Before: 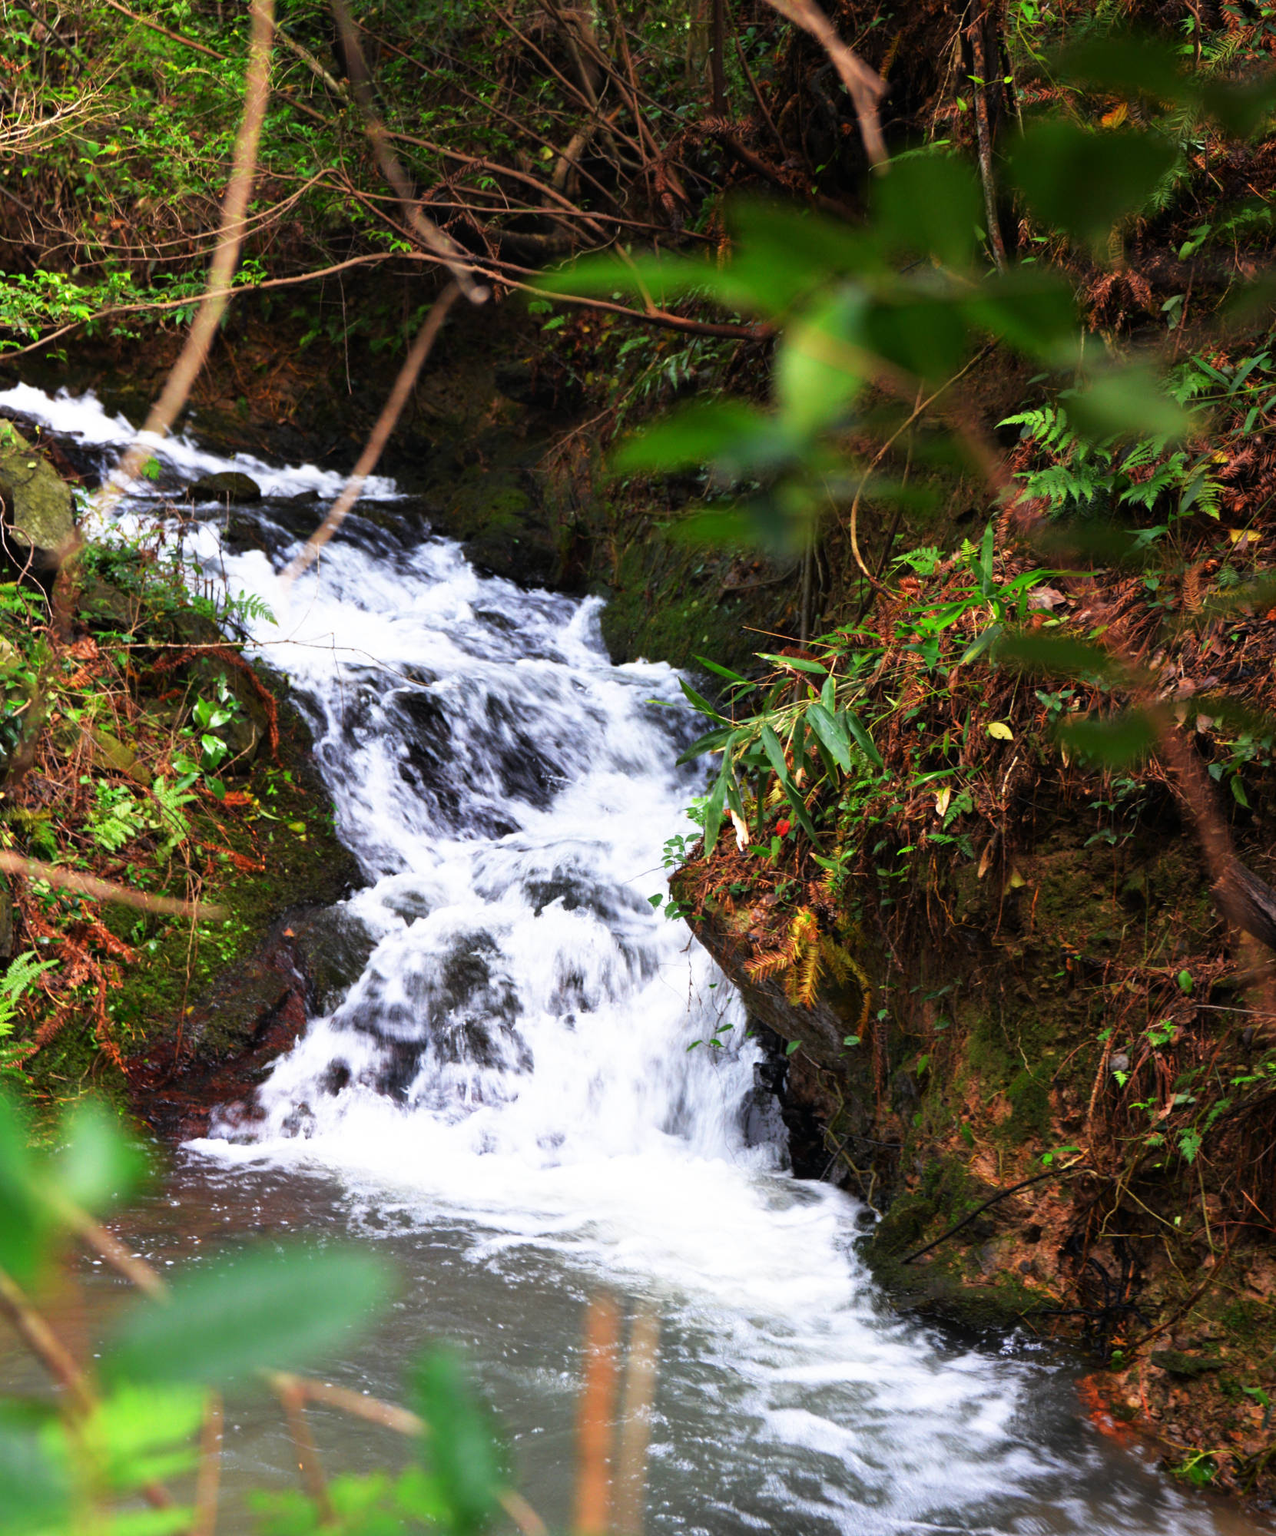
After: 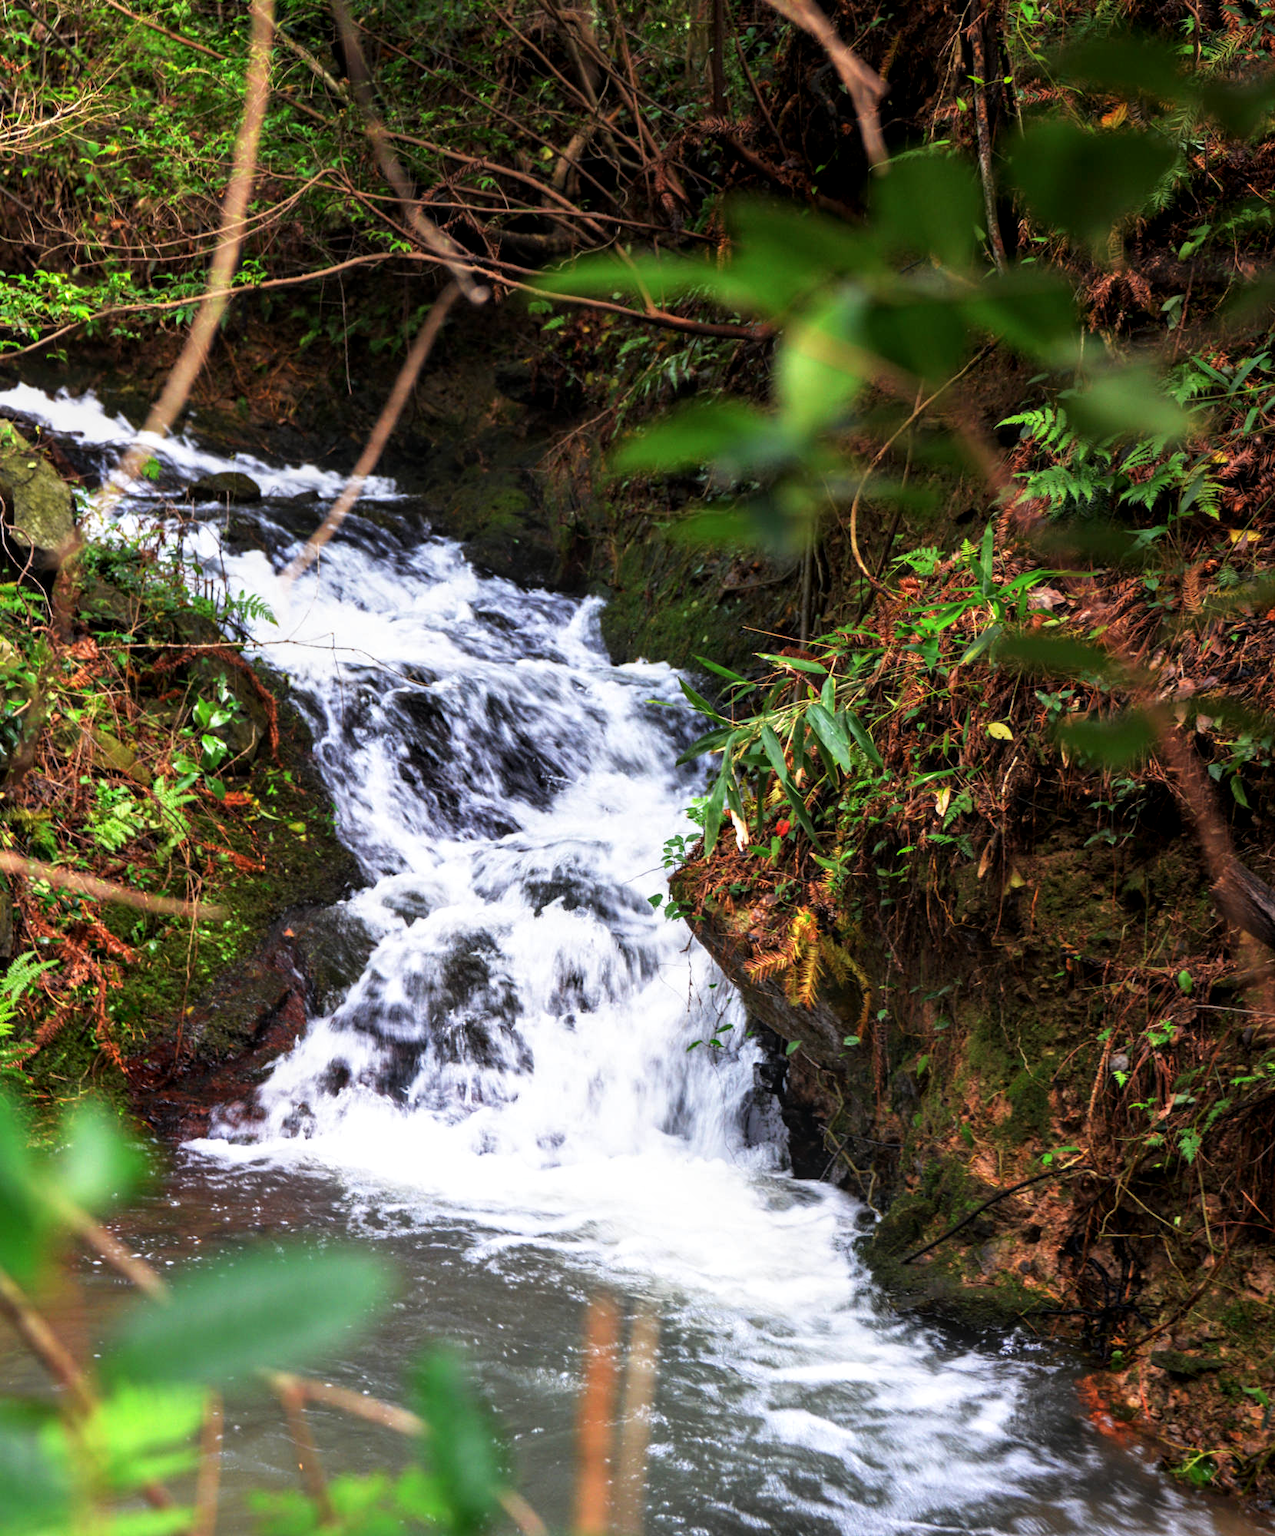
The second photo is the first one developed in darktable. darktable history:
base curve: curves: ch0 [(0, 0) (0.303, 0.277) (1, 1)], preserve colors none
local contrast: detail 130%
